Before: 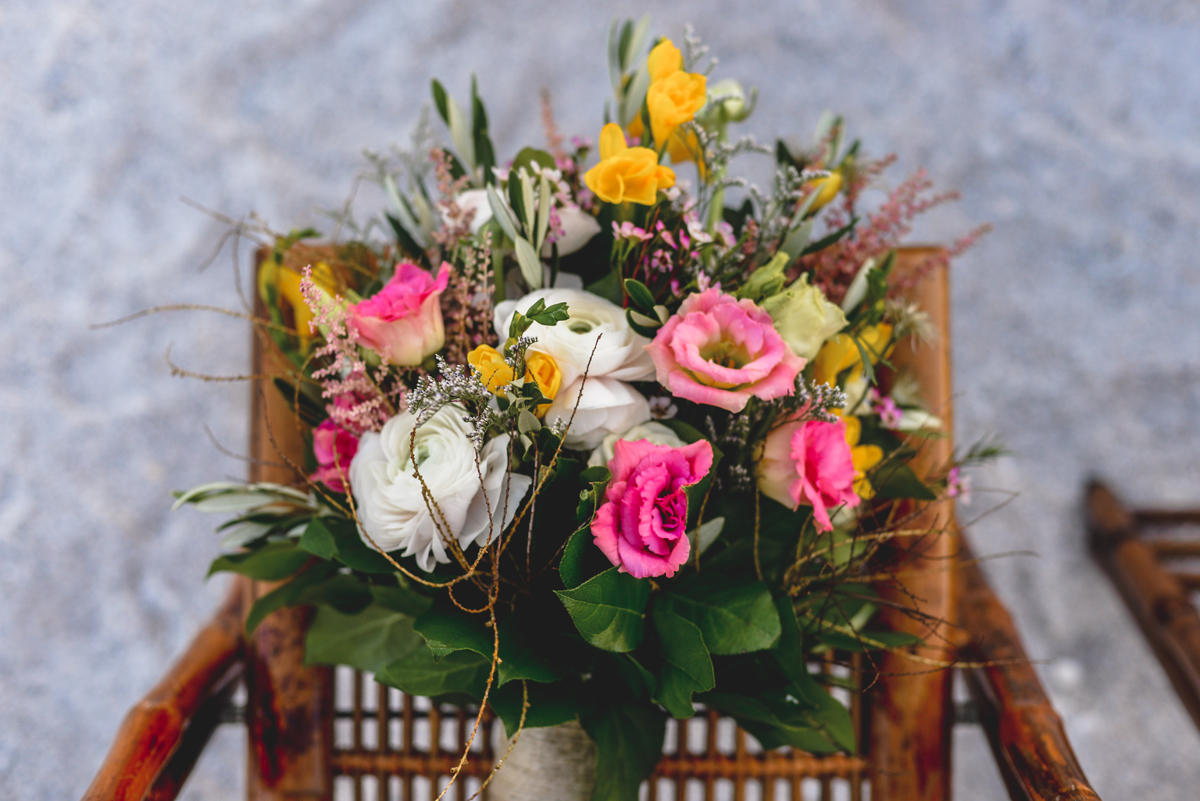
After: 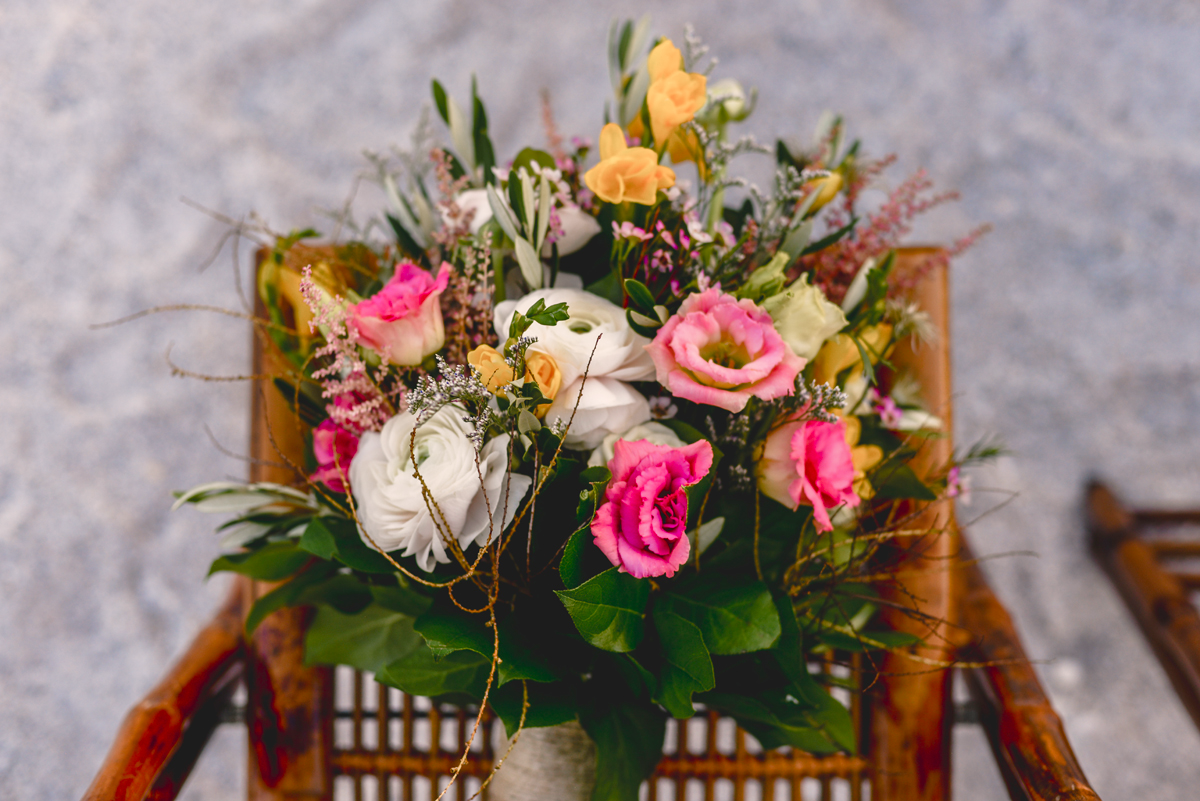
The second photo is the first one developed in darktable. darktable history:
color balance rgb: highlights gain › chroma 3.017%, highlights gain › hue 54.7°, perceptual saturation grading › global saturation 0.701%, perceptual saturation grading › highlights -33.418%, perceptual saturation grading › mid-tones 14.981%, perceptual saturation grading › shadows 49.08%
